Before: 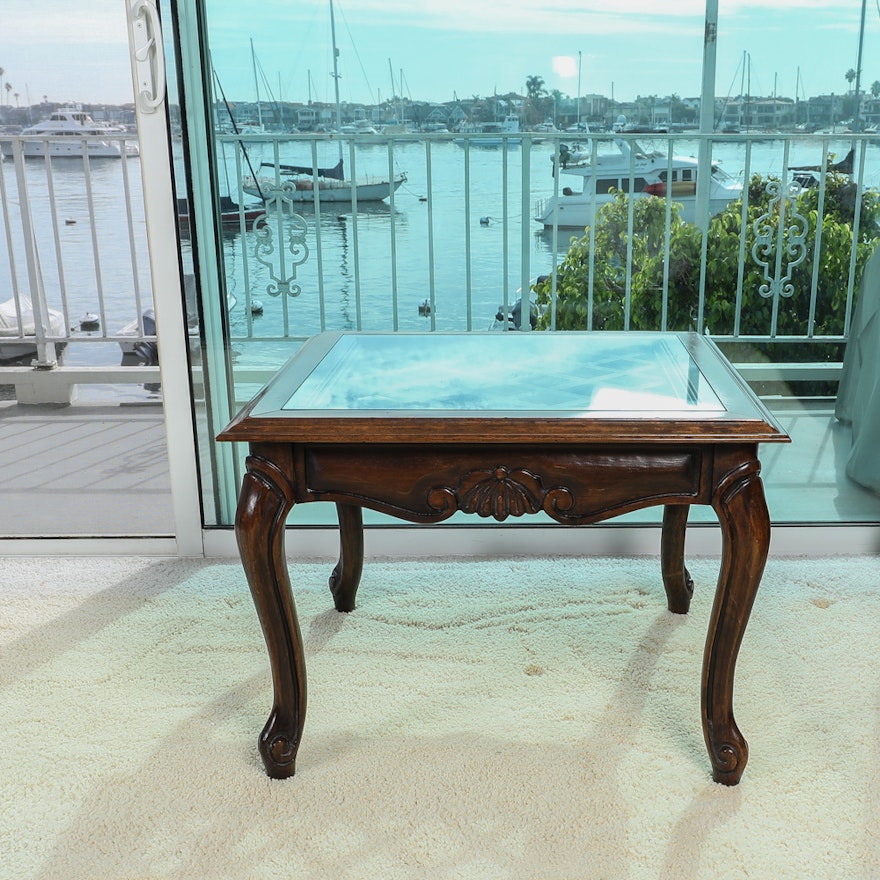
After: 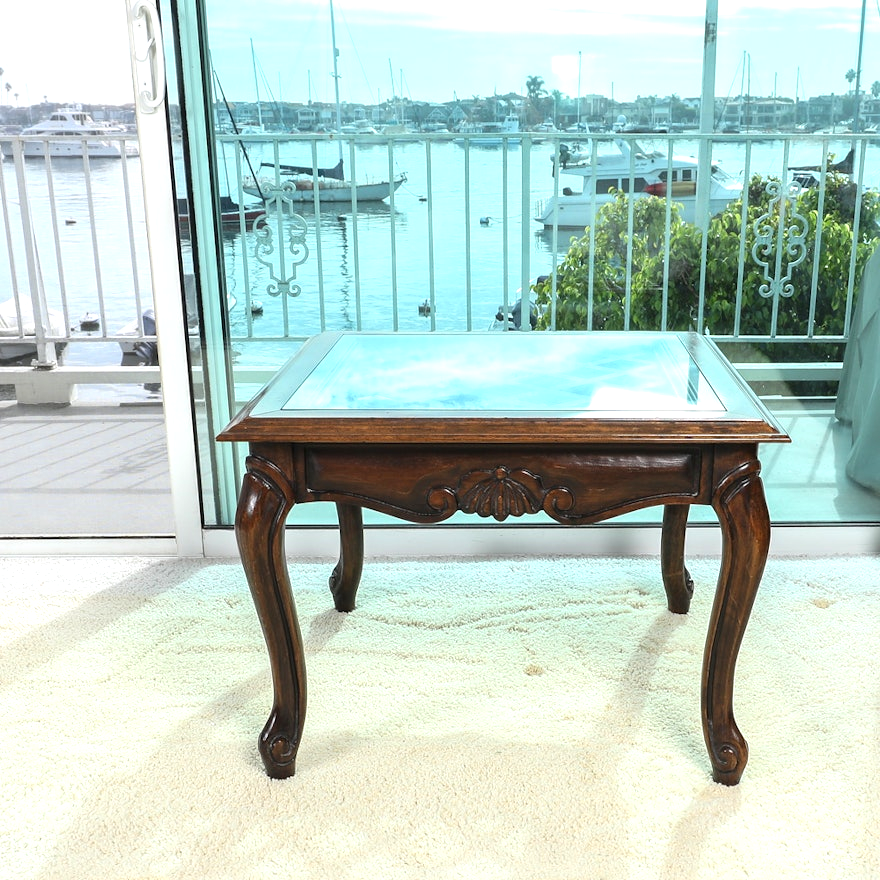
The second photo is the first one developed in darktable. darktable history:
exposure: exposure 0.739 EV, compensate exposure bias true, compensate highlight preservation false
